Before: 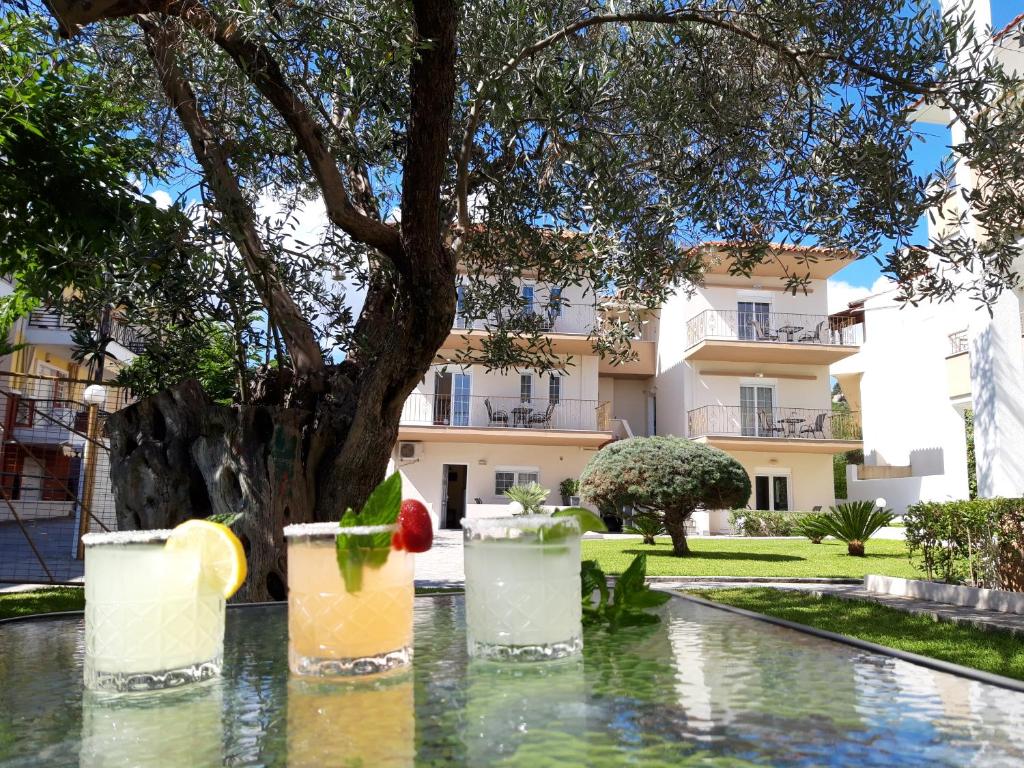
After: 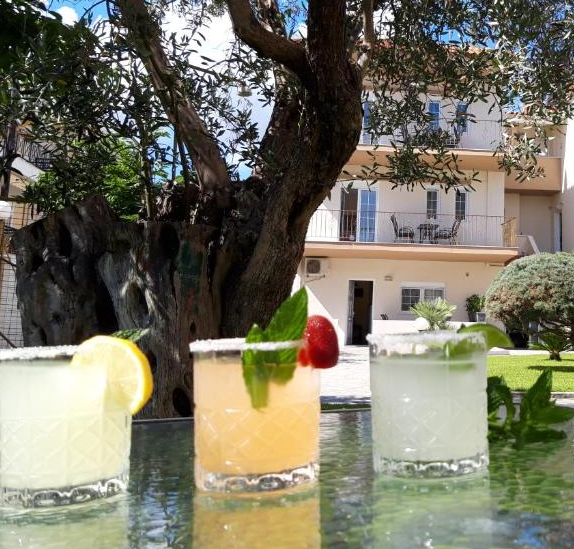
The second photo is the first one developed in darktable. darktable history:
crop: left 9.238%, top 24.085%, right 34.683%, bottom 4.237%
